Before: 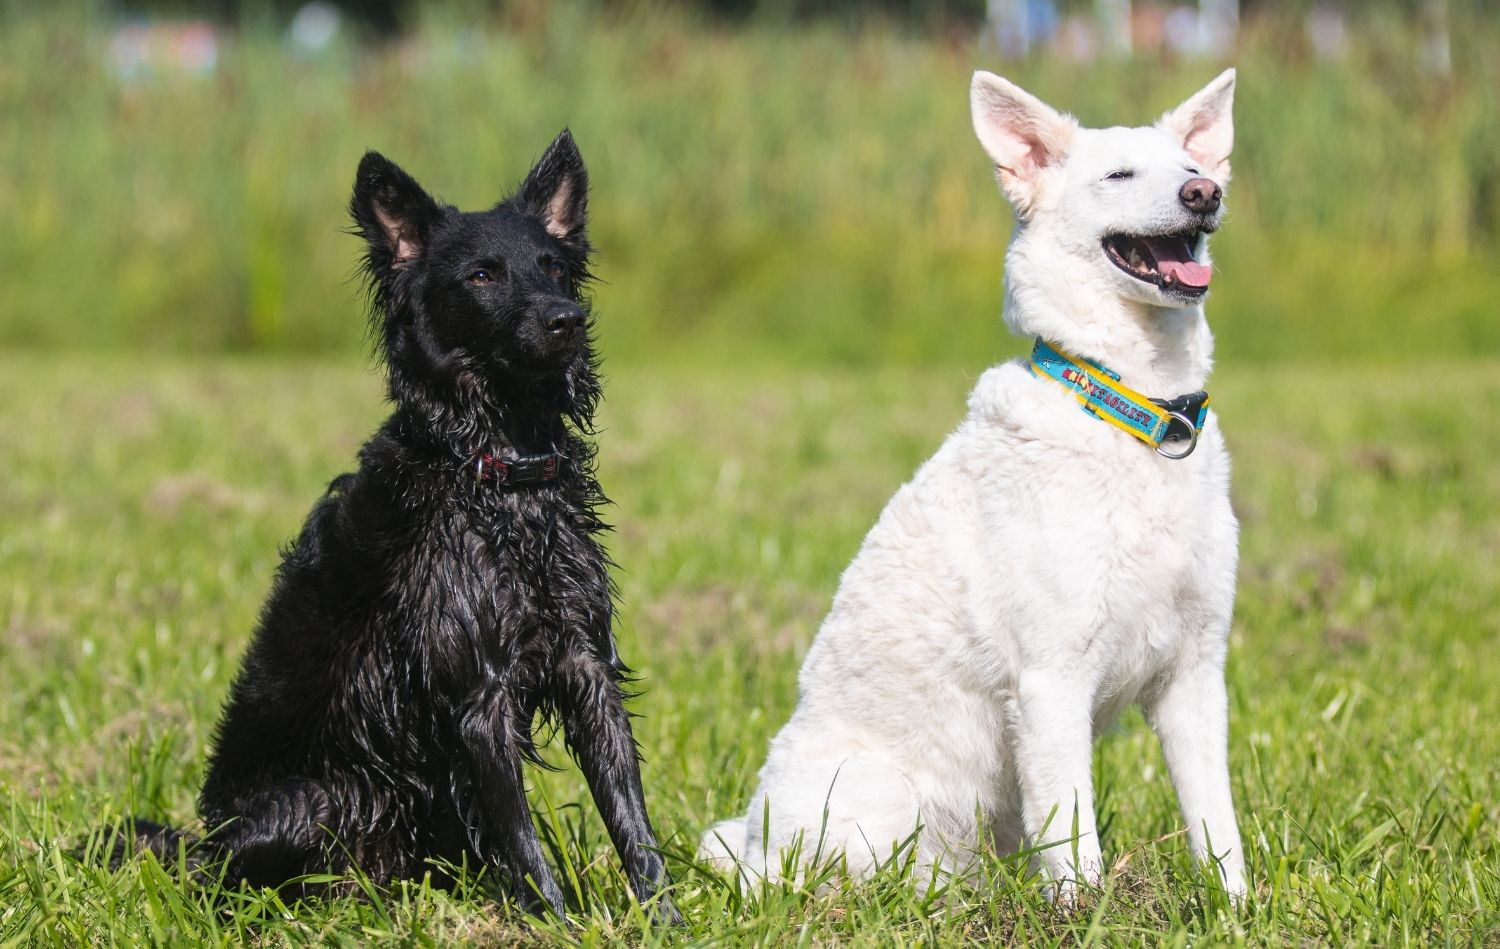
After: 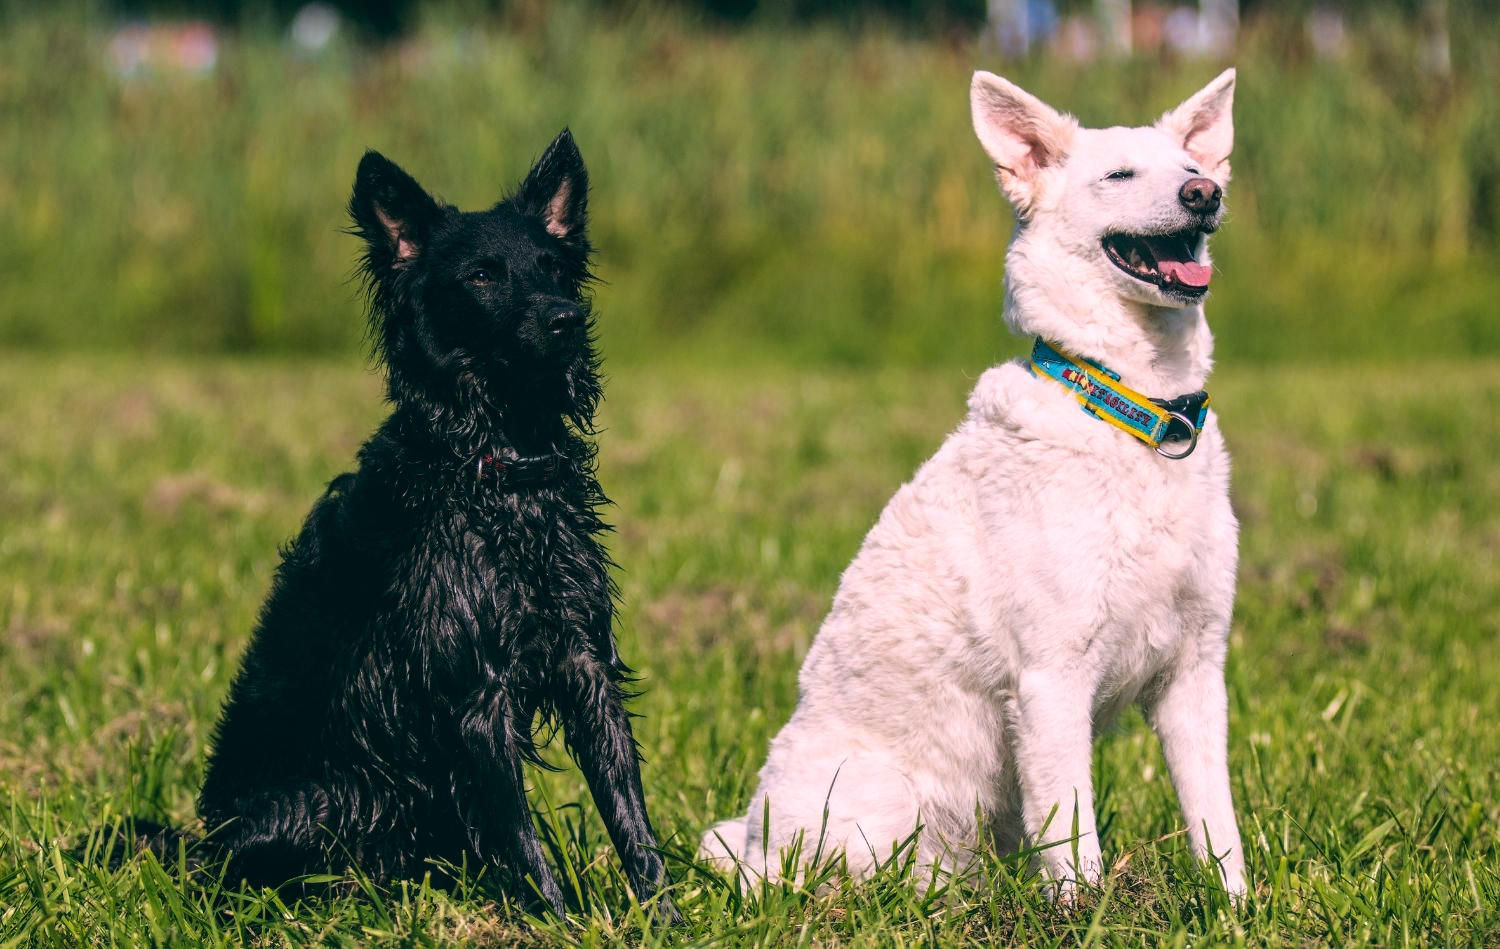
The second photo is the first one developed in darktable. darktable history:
local contrast: on, module defaults
color correction: highlights a* 3.84, highlights b* 5.07
color balance: lift [1.016, 0.983, 1, 1.017], gamma [0.78, 1.018, 1.043, 0.957], gain [0.786, 1.063, 0.937, 1.017], input saturation 118.26%, contrast 13.43%, contrast fulcrum 21.62%, output saturation 82.76%
